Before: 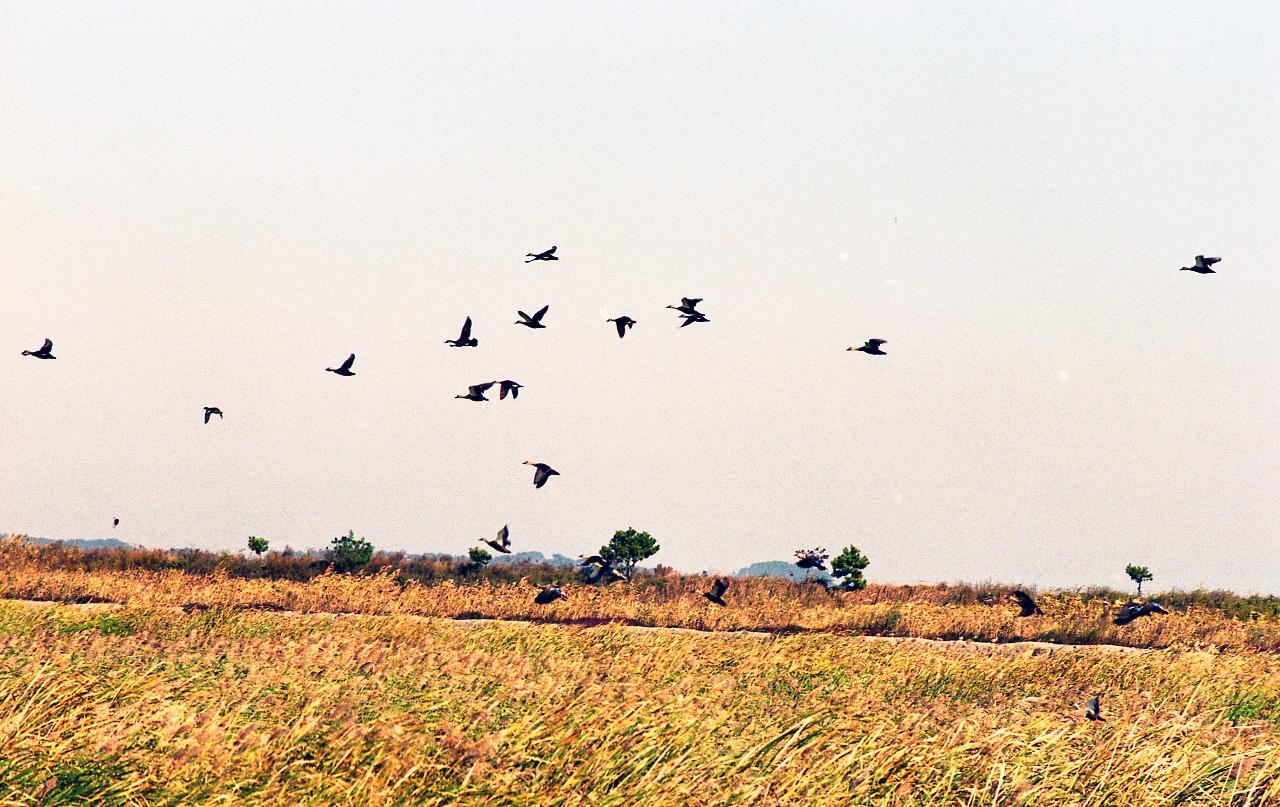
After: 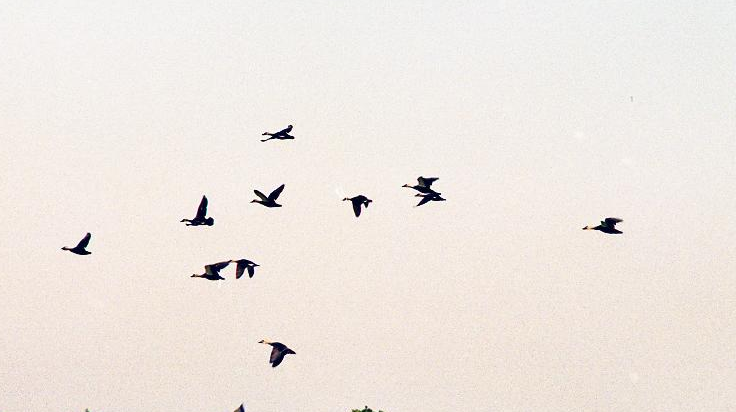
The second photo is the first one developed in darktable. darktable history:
crop: left 20.678%, top 15.109%, right 21.755%, bottom 33.751%
